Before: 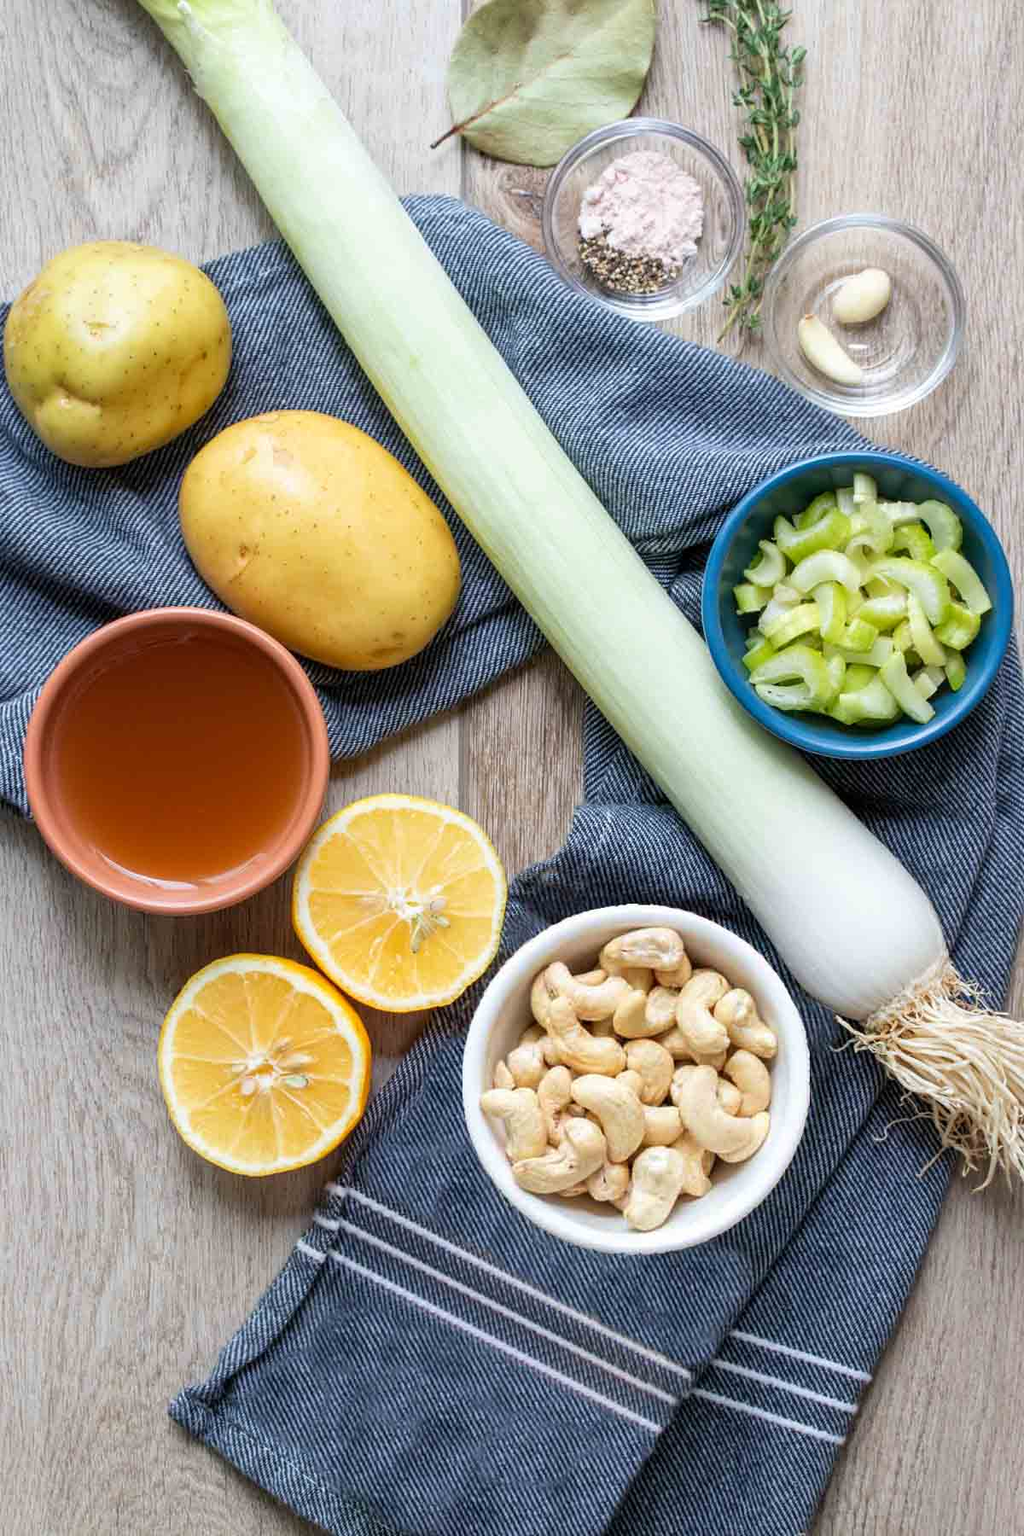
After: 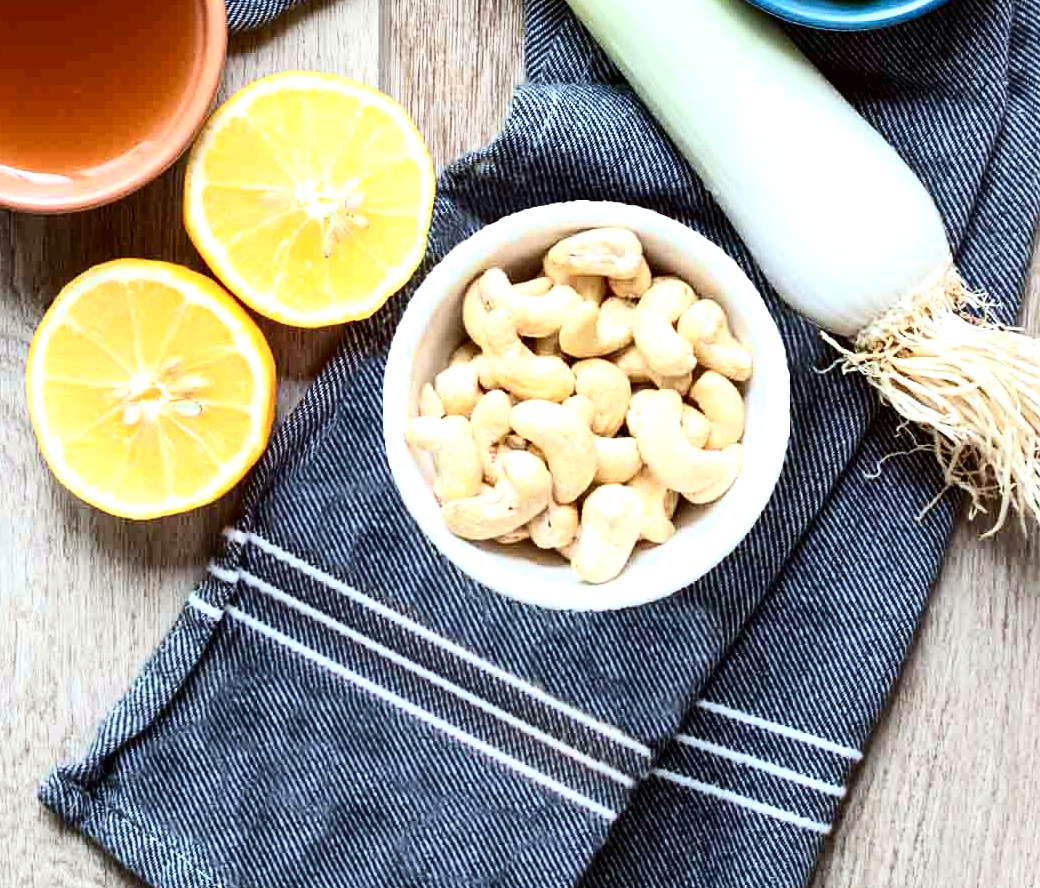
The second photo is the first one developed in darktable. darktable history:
tone equalizer: -8 EV -0.407 EV, -7 EV -0.395 EV, -6 EV -0.296 EV, -5 EV -0.24 EV, -3 EV 0.21 EV, -2 EV 0.318 EV, -1 EV 0.372 EV, +0 EV 0.406 EV, mask exposure compensation -0.502 EV
exposure: exposure 0.202 EV, compensate exposure bias true, compensate highlight preservation false
crop and rotate: left 13.266%, top 47.738%, bottom 2.885%
local contrast: mode bilateral grid, contrast 21, coarseness 51, detail 120%, midtone range 0.2
contrast brightness saturation: contrast 0.297
color correction: highlights a* -2.94, highlights b* -2.5, shadows a* 2.4, shadows b* 3.04
levels: levels [0, 0.499, 1]
